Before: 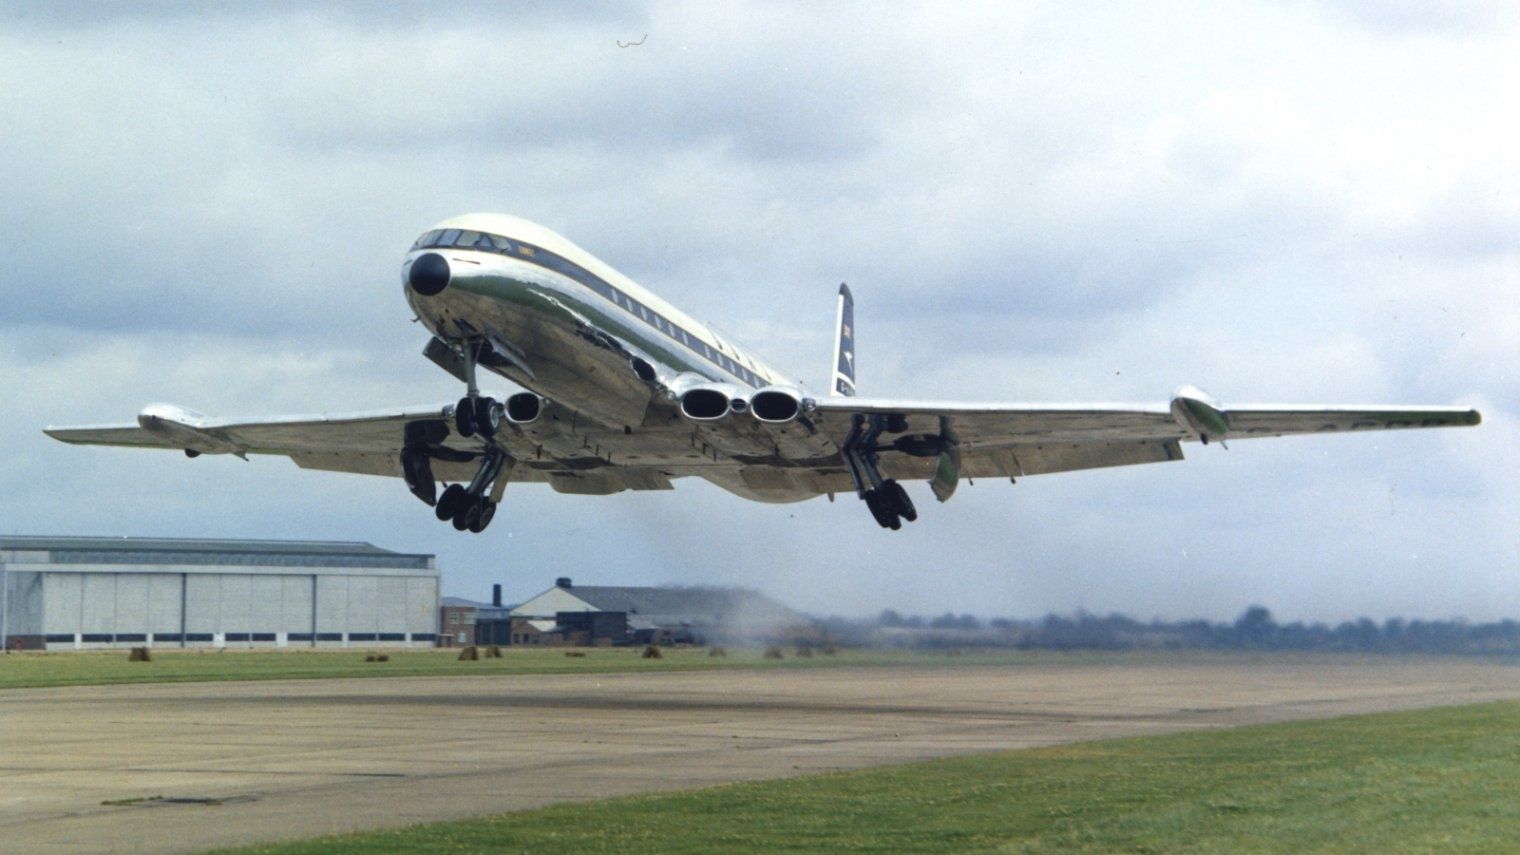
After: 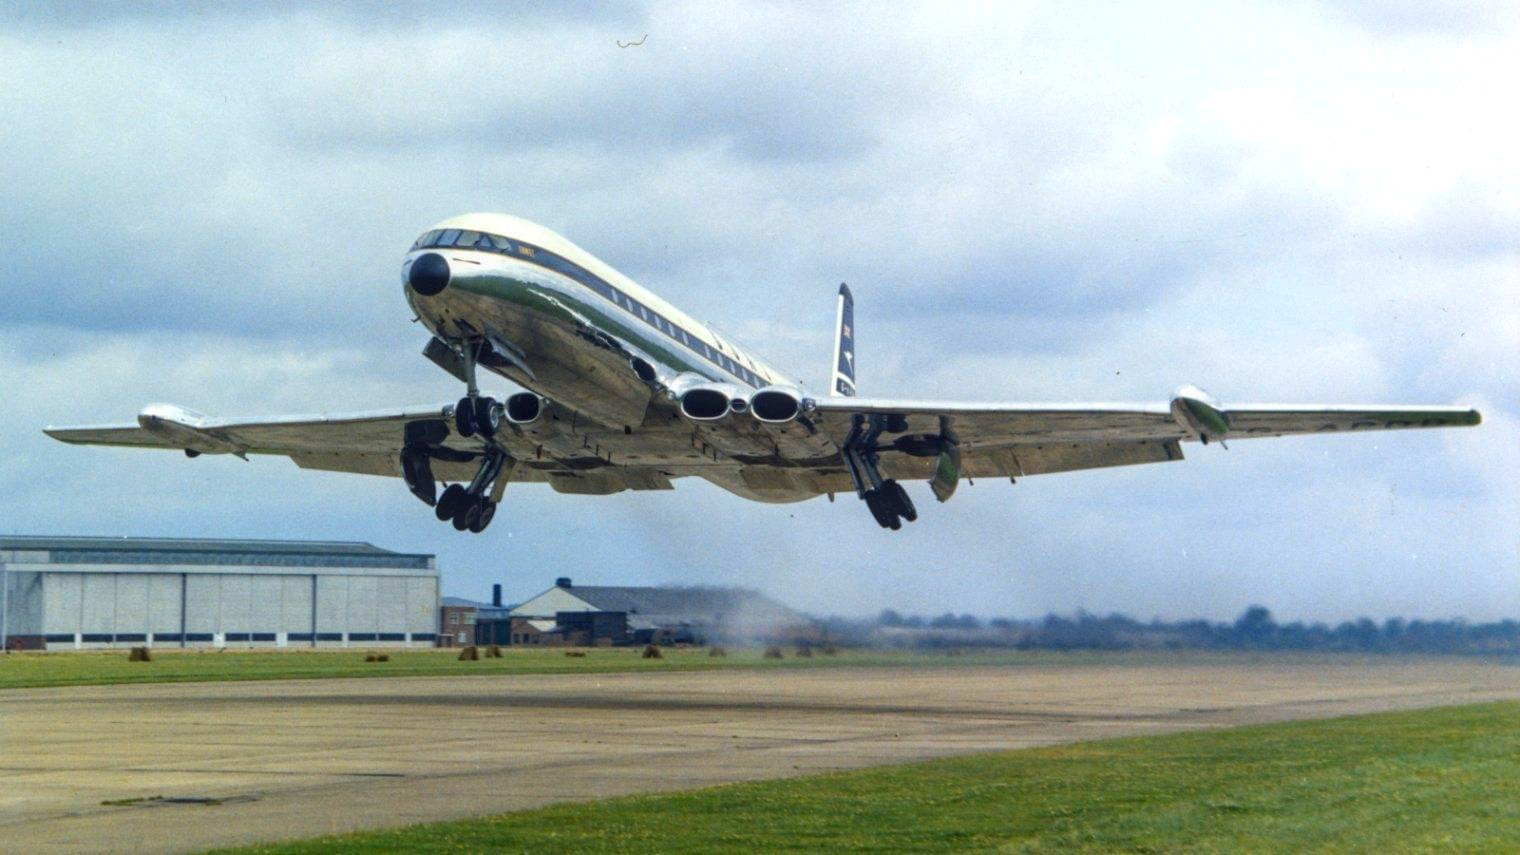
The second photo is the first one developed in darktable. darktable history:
color balance rgb: shadows lift › luminance -9.967%, linear chroma grading › global chroma 19.799%, perceptual saturation grading › global saturation 19.534%
local contrast: on, module defaults
